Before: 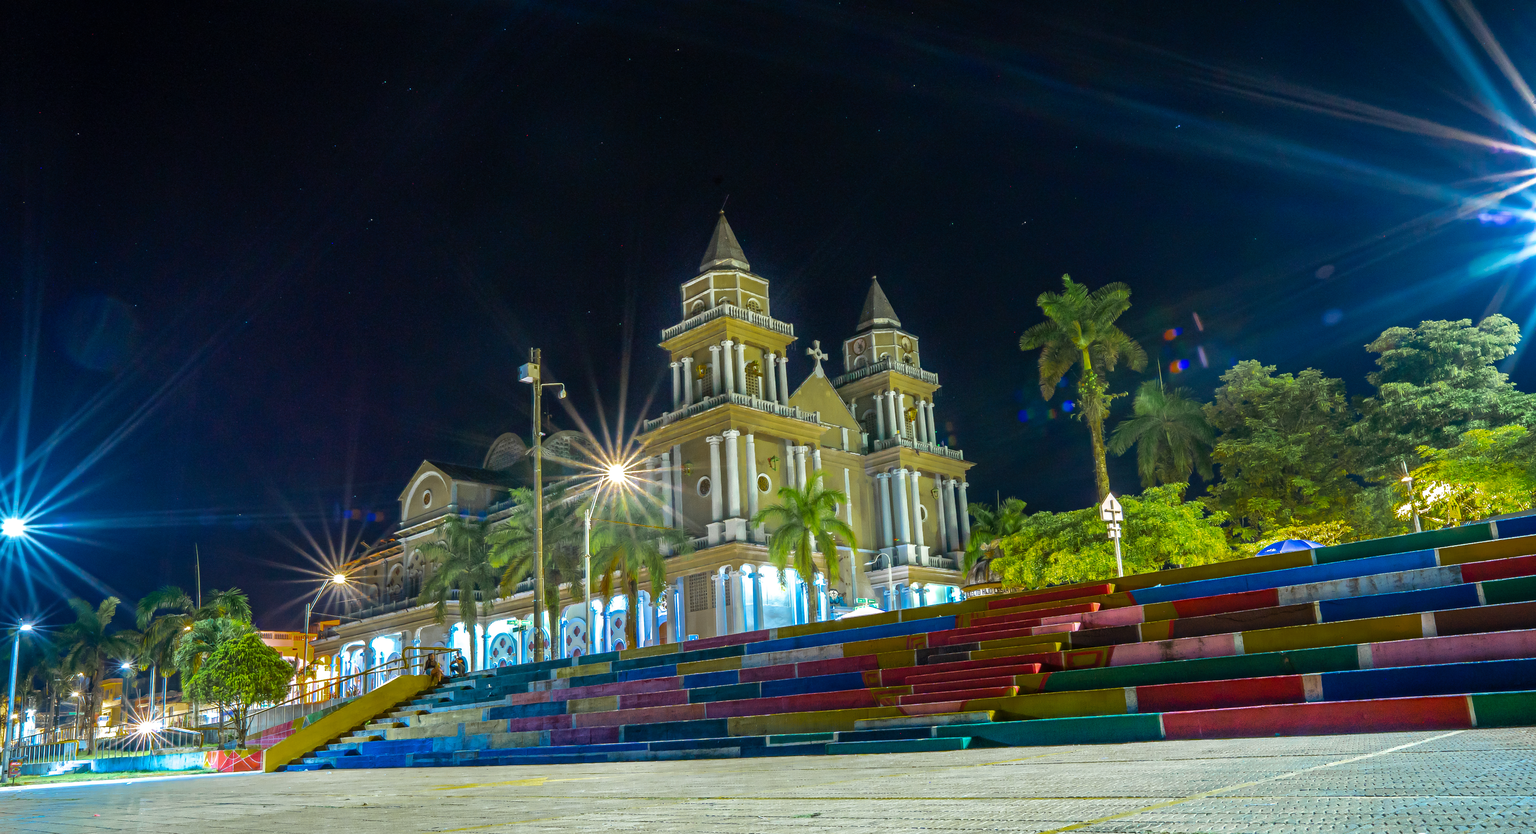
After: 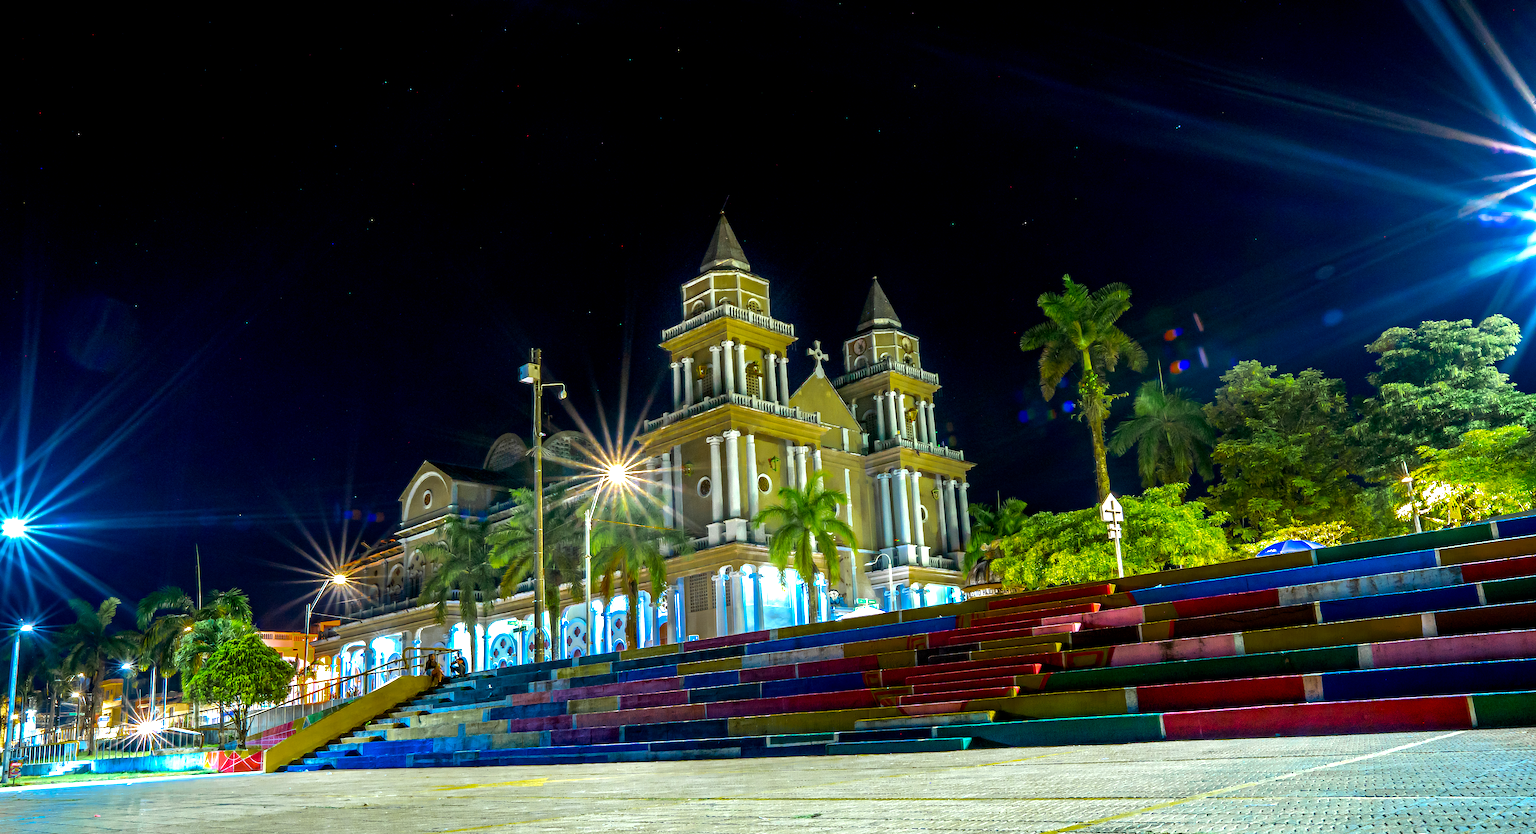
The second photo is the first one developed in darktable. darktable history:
color balance: lift [0.991, 1, 1, 1], gamma [0.996, 1, 1, 1], input saturation 98.52%, contrast 20.34%, output saturation 103.72%
white balance: emerald 1
